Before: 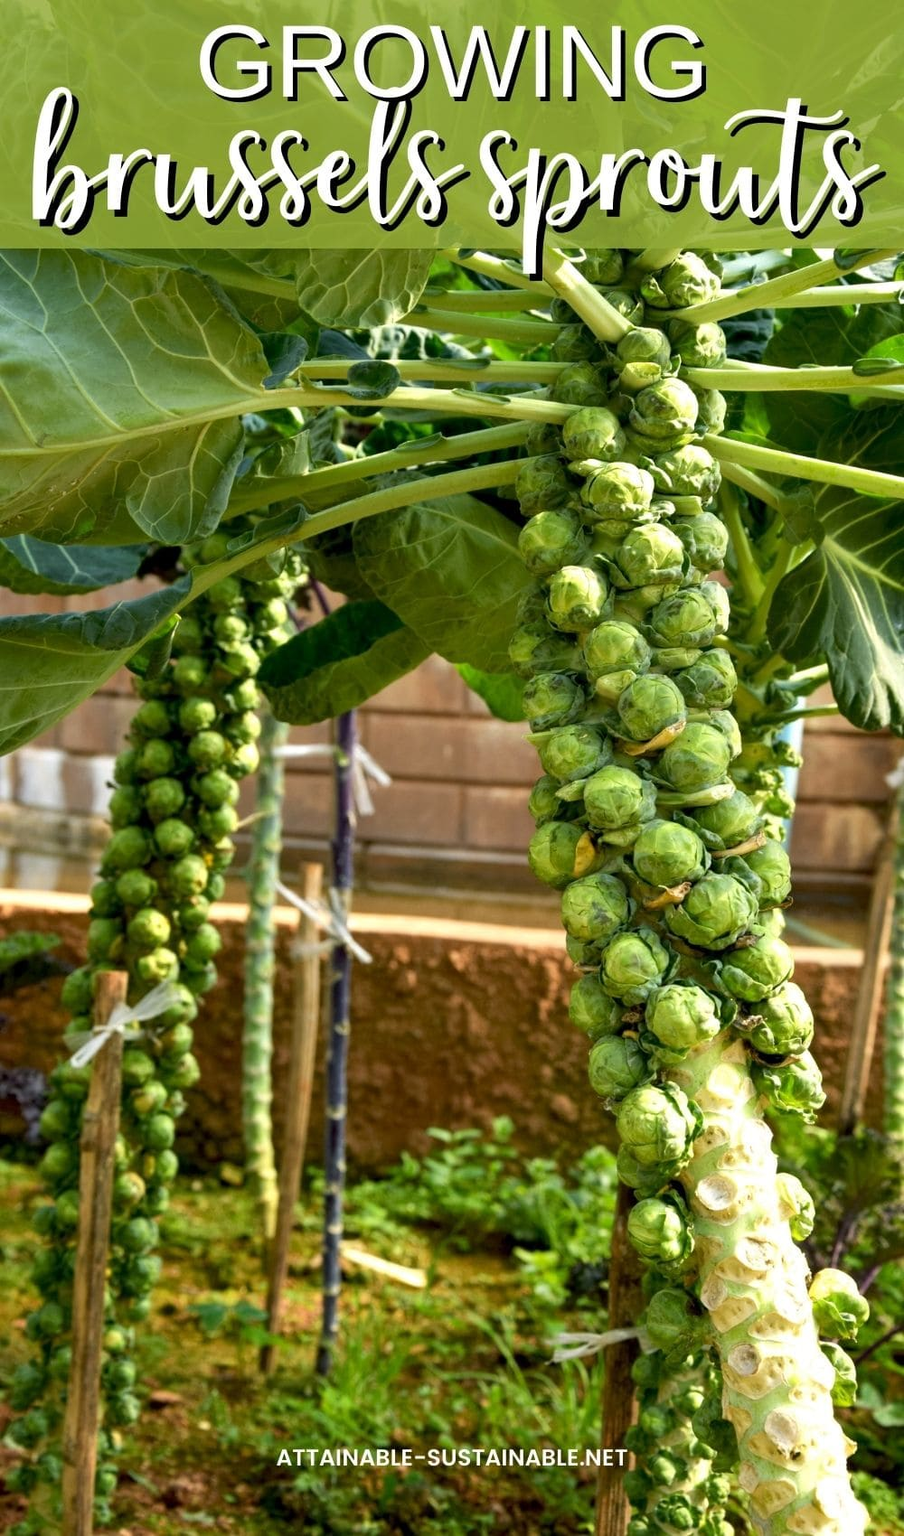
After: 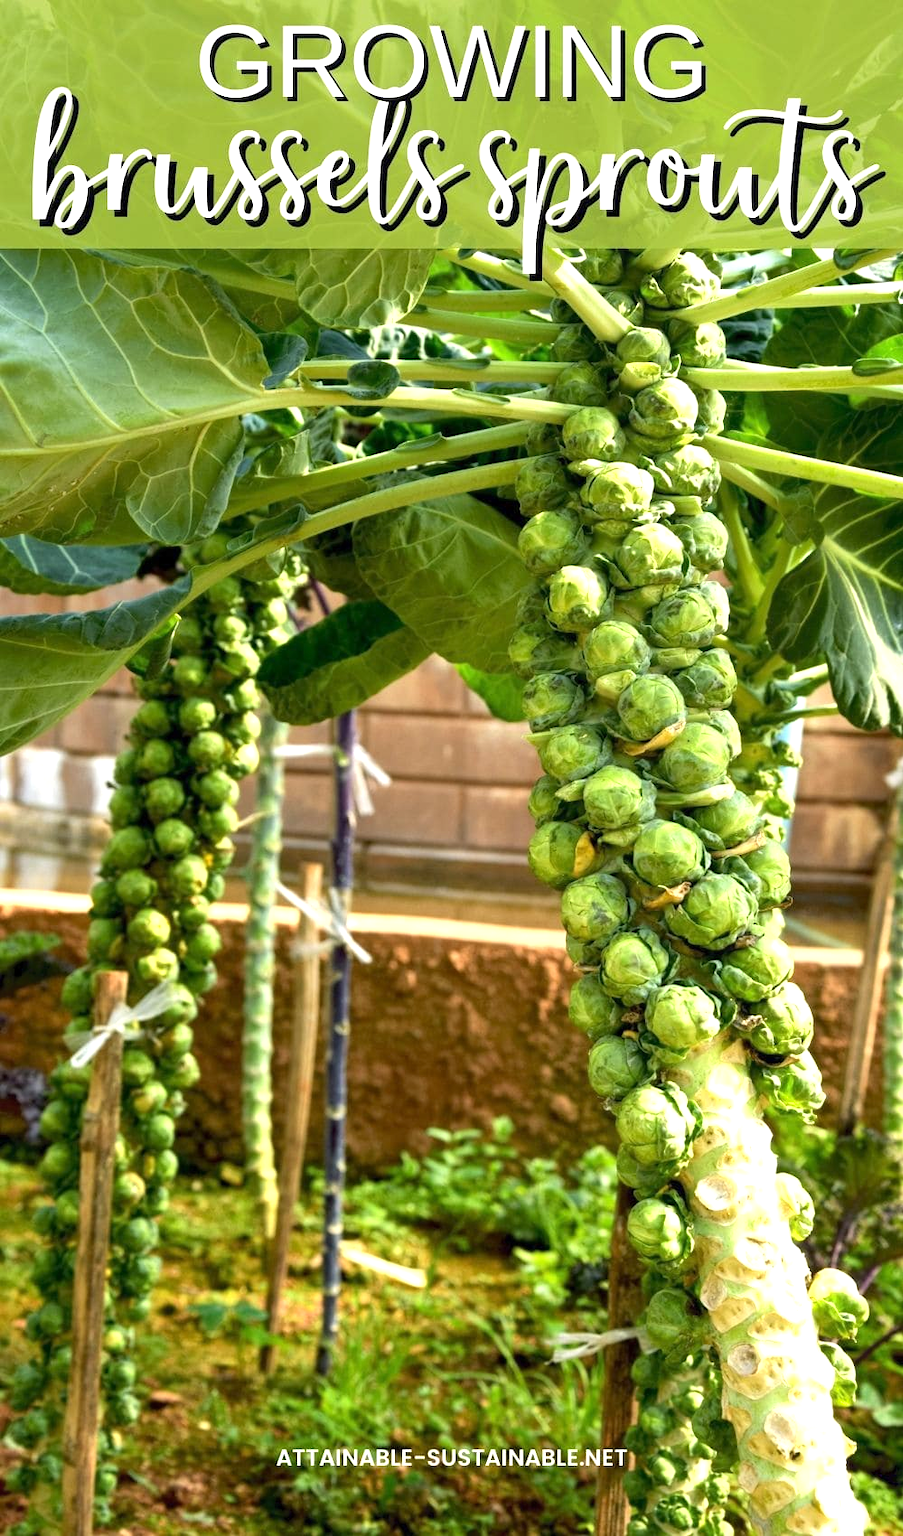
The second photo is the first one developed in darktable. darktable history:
exposure: exposure 0.6 EV, compensate highlight preservation false
shadows and highlights: shadows 62.66, white point adjustment 0.37, highlights -34.44, compress 83.82%
